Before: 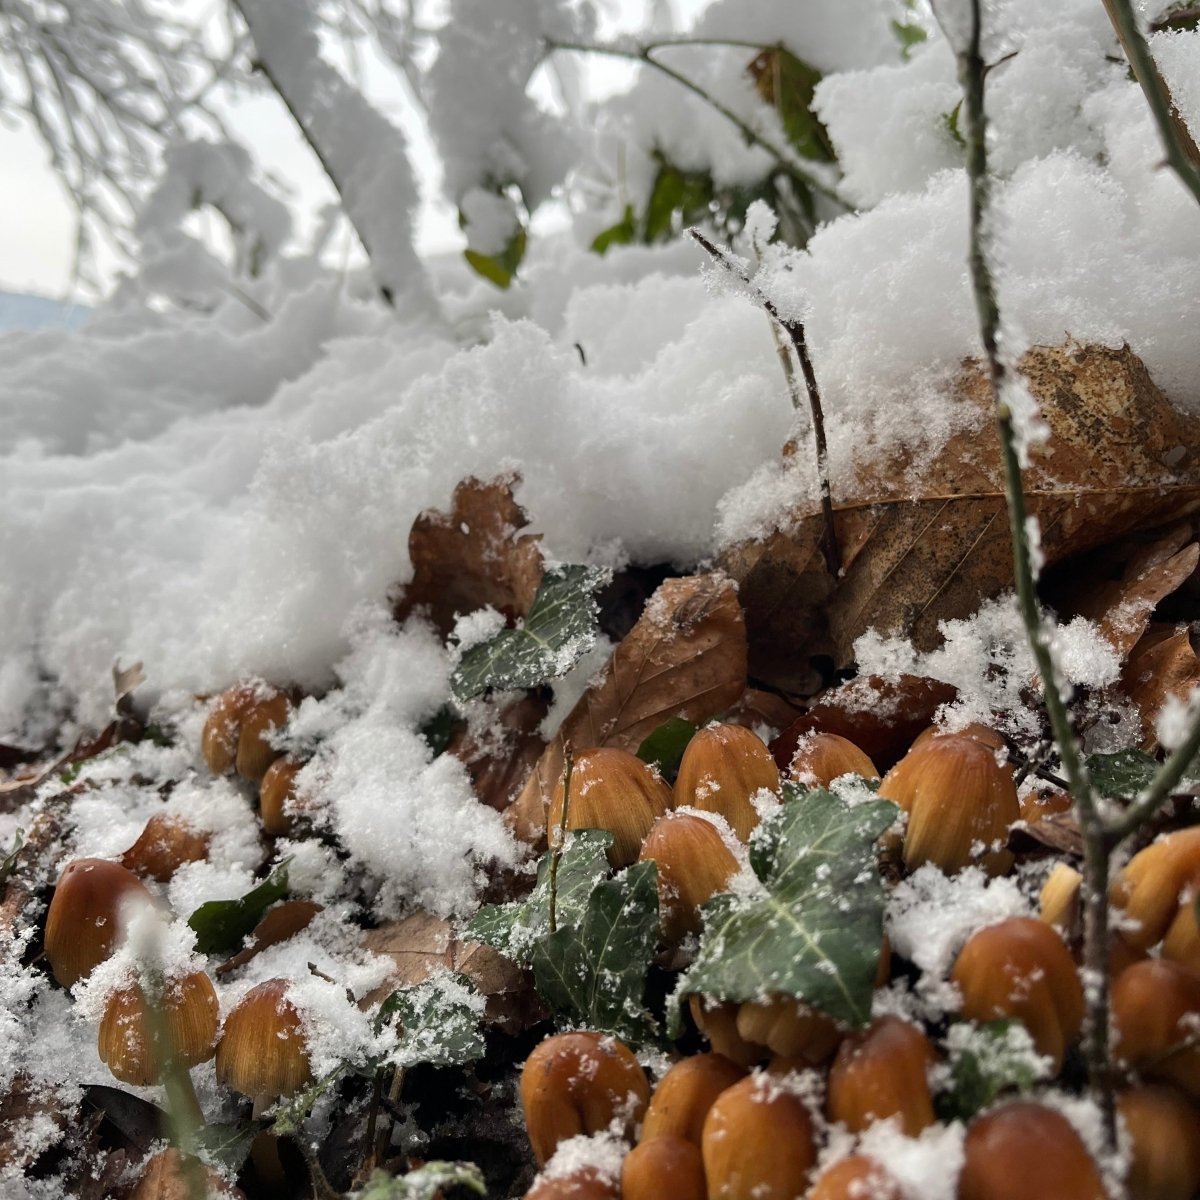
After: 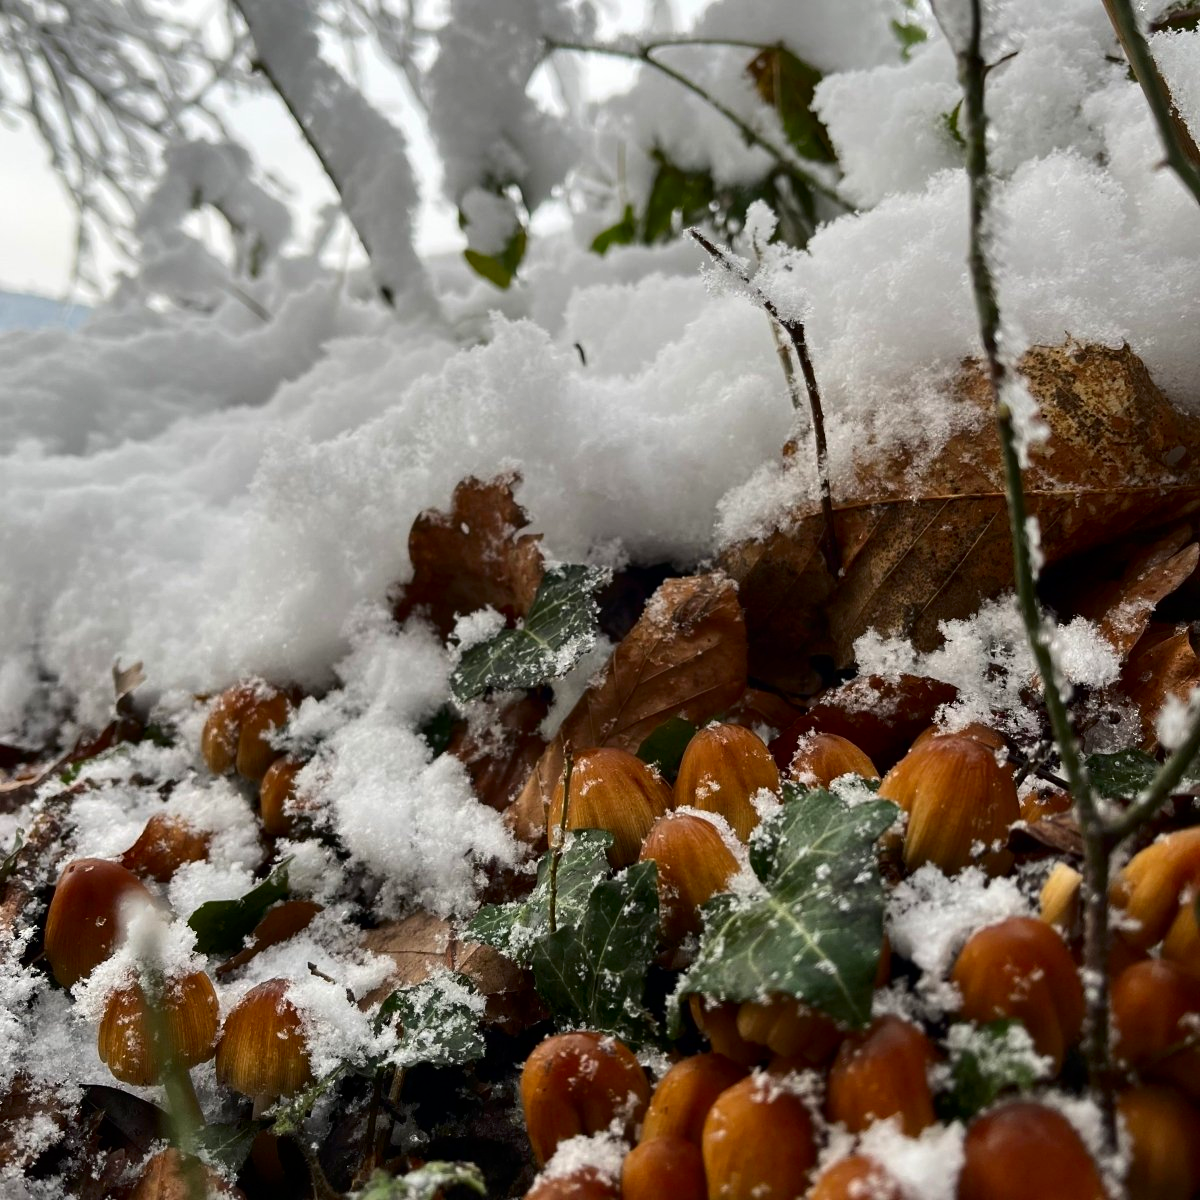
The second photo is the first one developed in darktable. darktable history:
contrast brightness saturation: contrast 0.117, brightness -0.116, saturation 0.198
